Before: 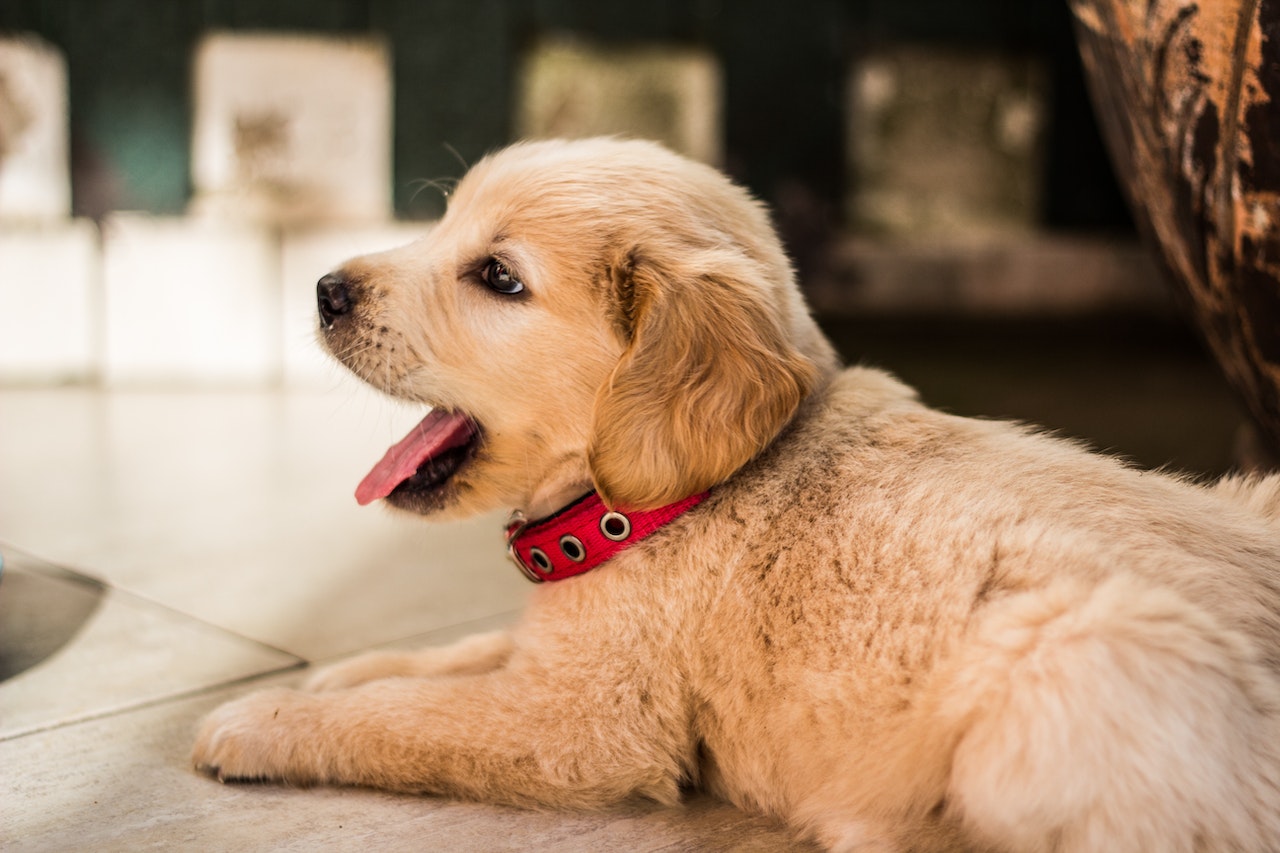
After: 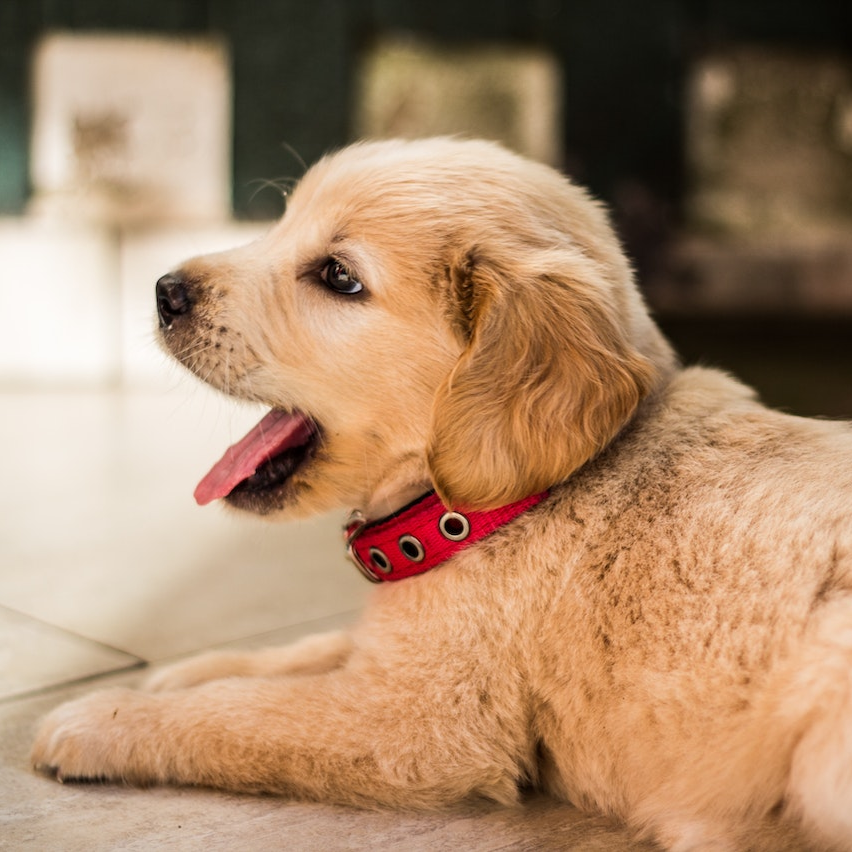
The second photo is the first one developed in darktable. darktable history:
crop and rotate: left 12.619%, right 20.797%
